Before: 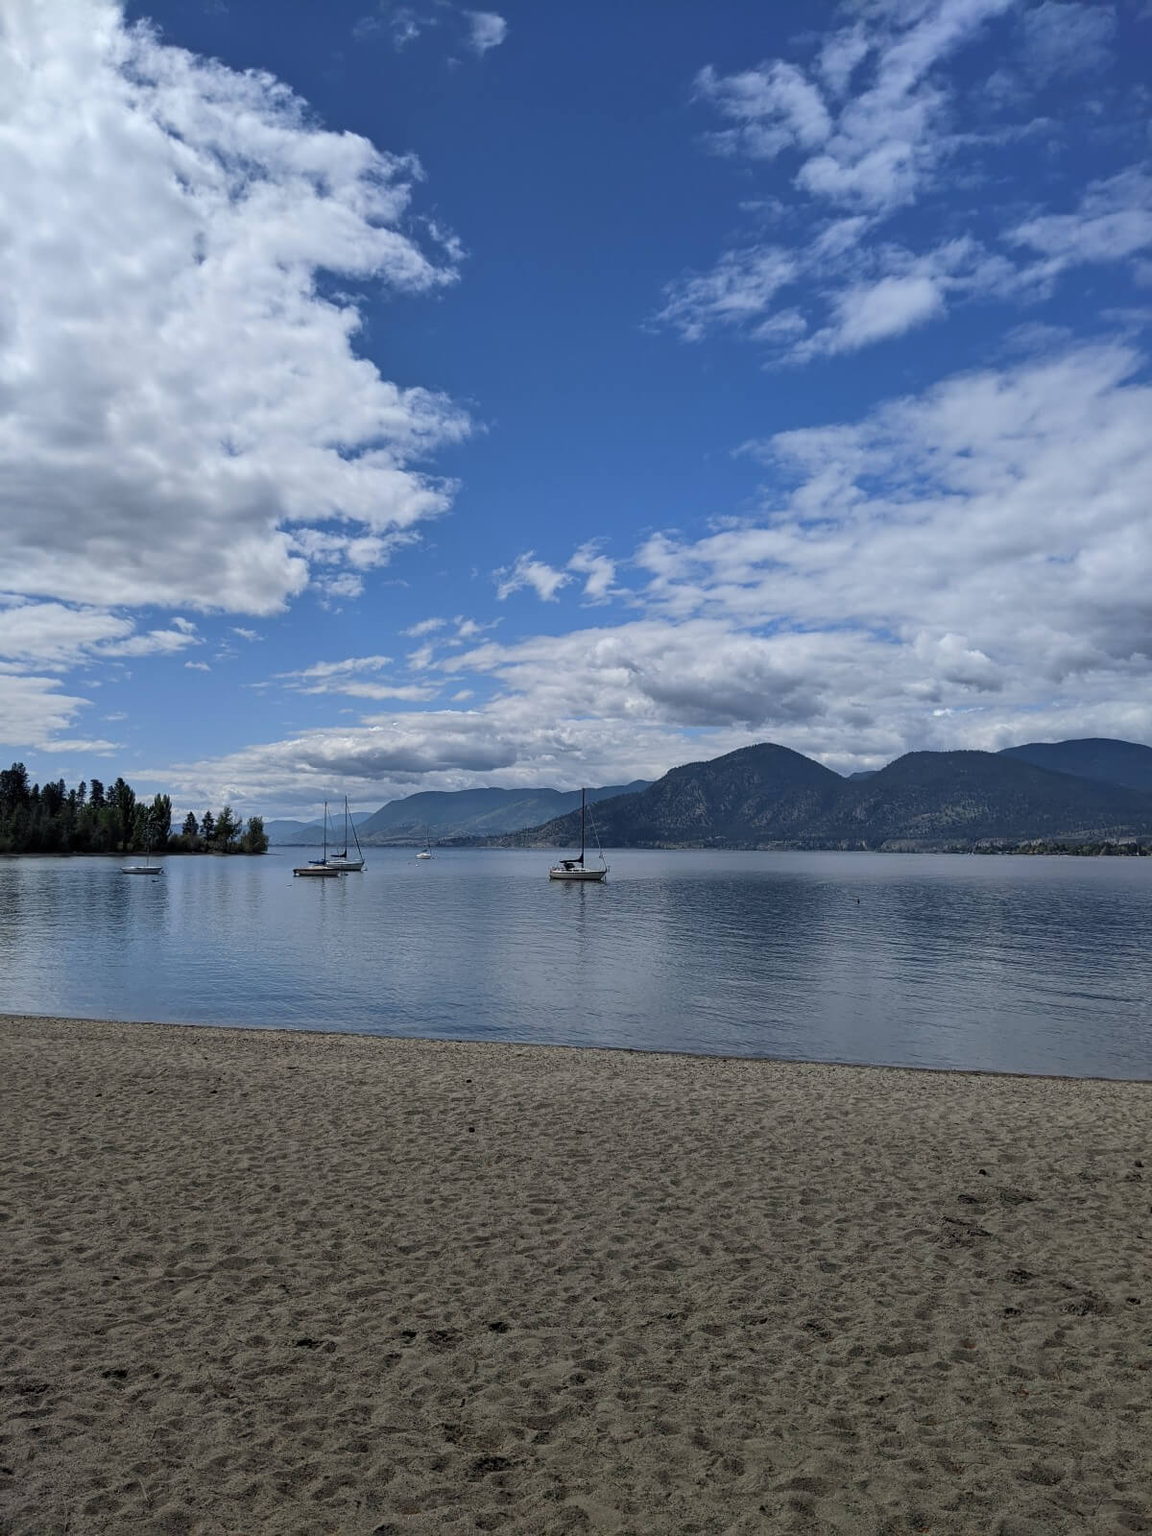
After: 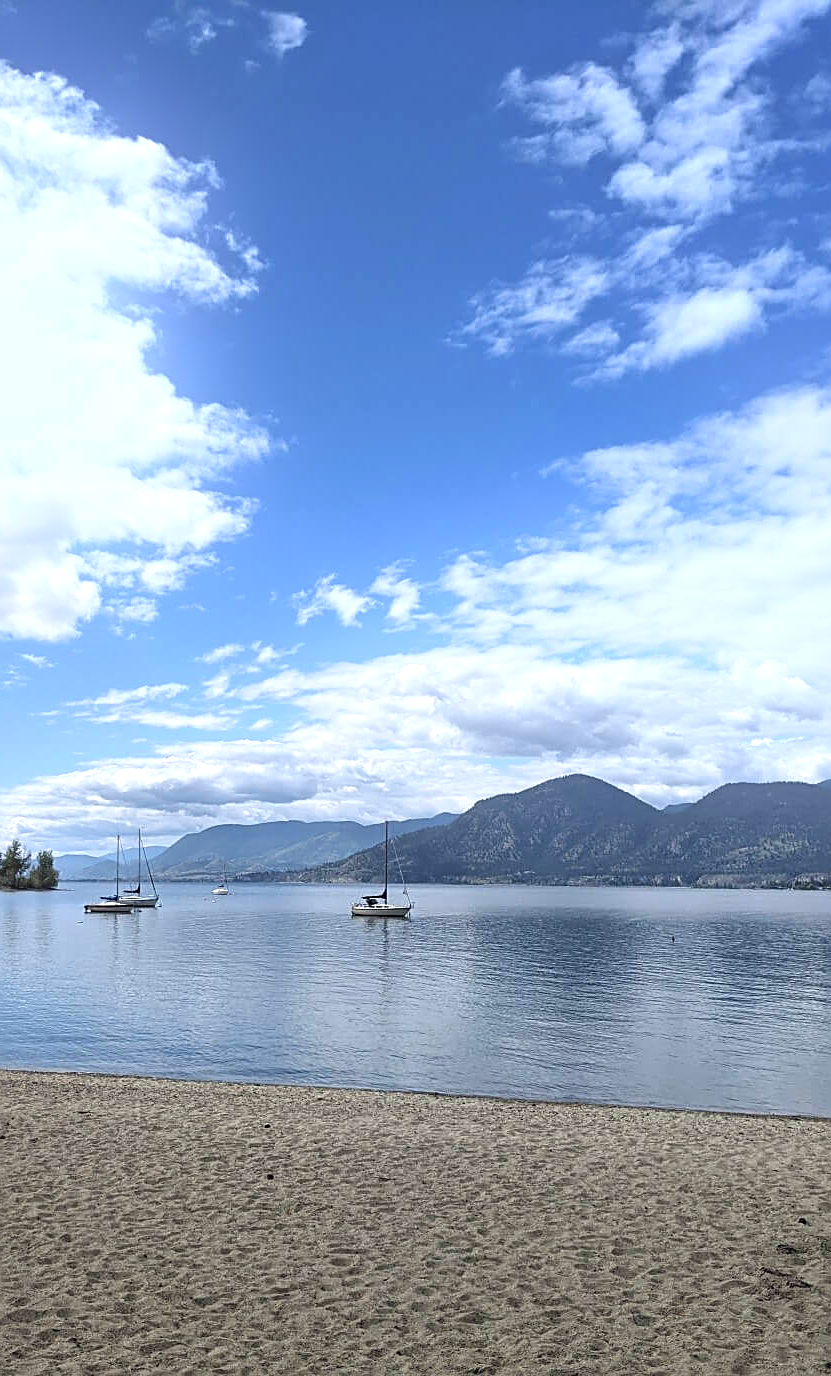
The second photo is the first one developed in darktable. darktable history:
white balance: red 1, blue 1
exposure: black level correction 0, exposure 1.015 EV, compensate exposure bias true, compensate highlight preservation false
sharpen: on, module defaults
crop: left 18.479%, right 12.2%, bottom 13.971%
bloom: size 15%, threshold 97%, strength 7%
